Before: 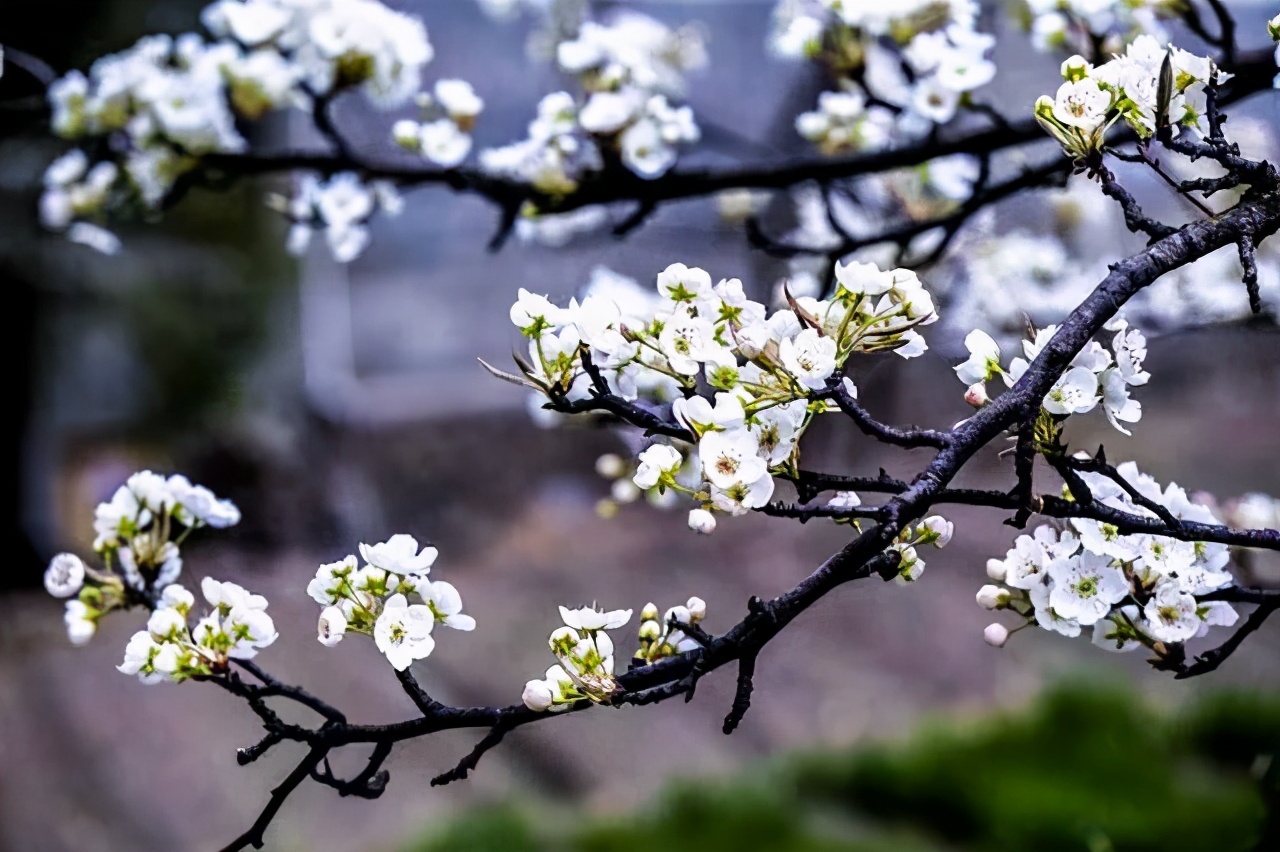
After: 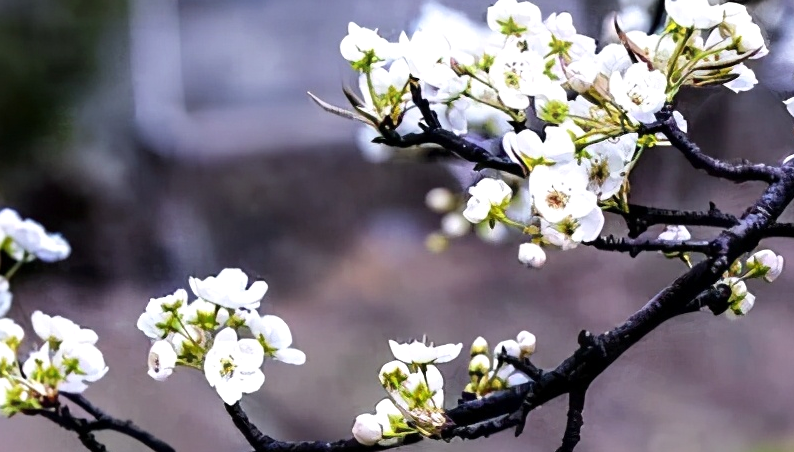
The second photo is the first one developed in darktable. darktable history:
exposure: exposure 0.2 EV, compensate highlight preservation false
shadows and highlights: shadows -21.3, highlights 100, soften with gaussian
crop: left 13.312%, top 31.28%, right 24.627%, bottom 15.582%
